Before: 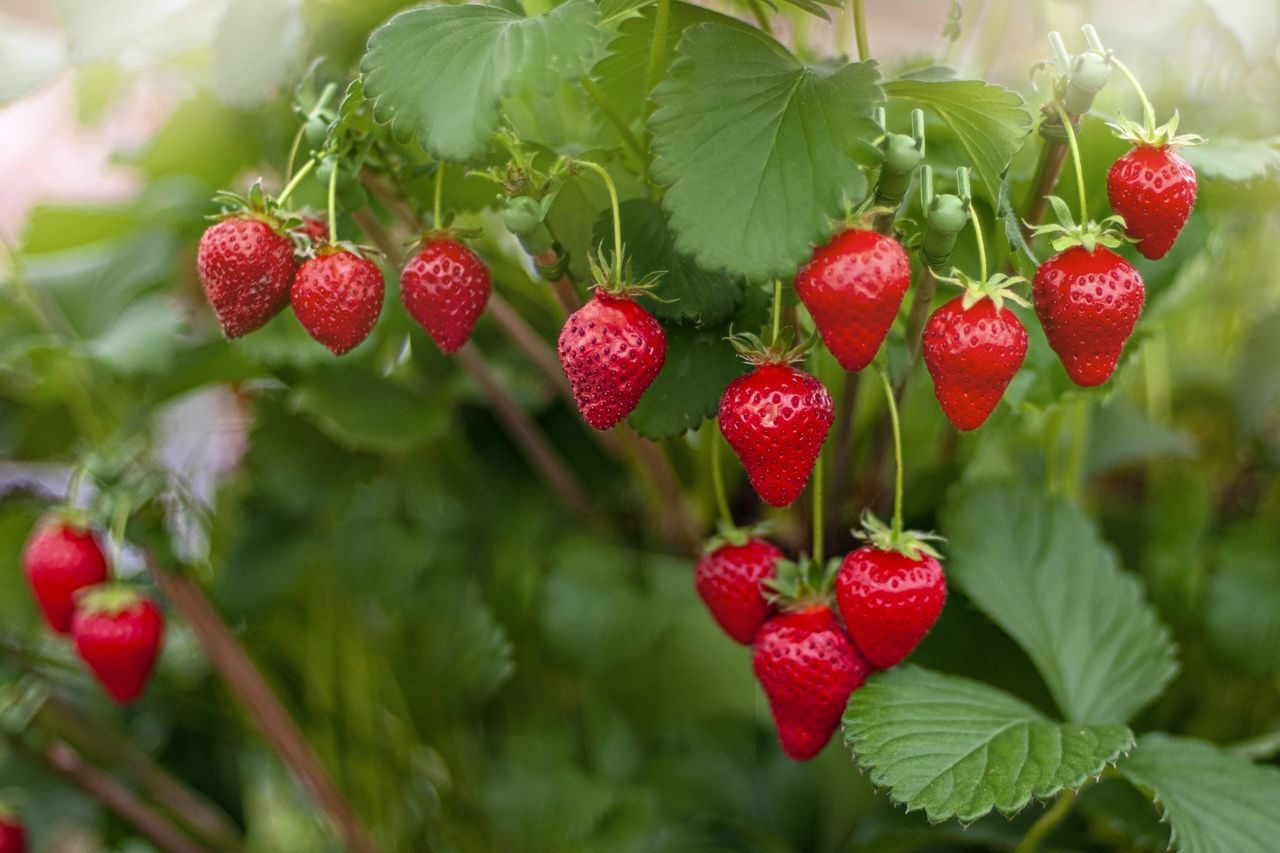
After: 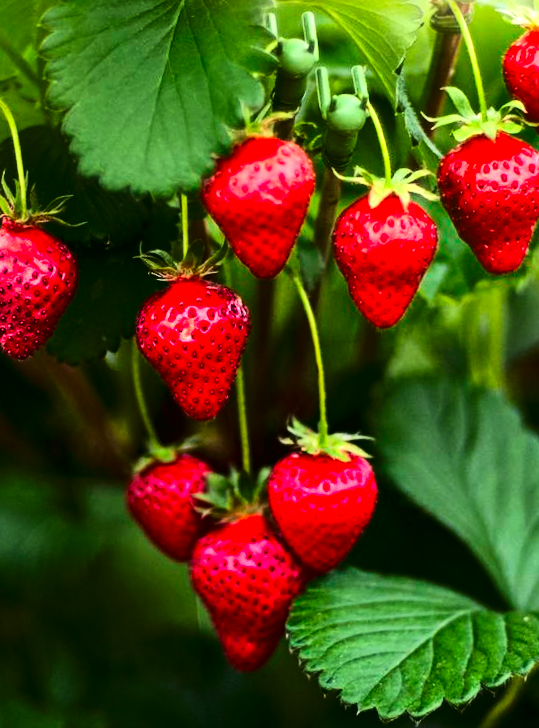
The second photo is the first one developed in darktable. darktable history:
contrast brightness saturation: contrast 0.18, saturation 0.3
tone curve: curves: ch0 [(0.016, 0.011) (0.21, 0.113) (0.515, 0.476) (0.78, 0.795) (1, 0.981)], color space Lab, linked channels, preserve colors none
tone equalizer: -8 EV -0.75 EV, -7 EV -0.7 EV, -6 EV -0.6 EV, -5 EV -0.4 EV, -3 EV 0.4 EV, -2 EV 0.6 EV, -1 EV 0.7 EV, +0 EV 0.75 EV, edges refinement/feathering 500, mask exposure compensation -1.57 EV, preserve details no
rotate and perspective: rotation -4.98°, automatic cropping off
crop: left 45.721%, top 13.393%, right 14.118%, bottom 10.01%
